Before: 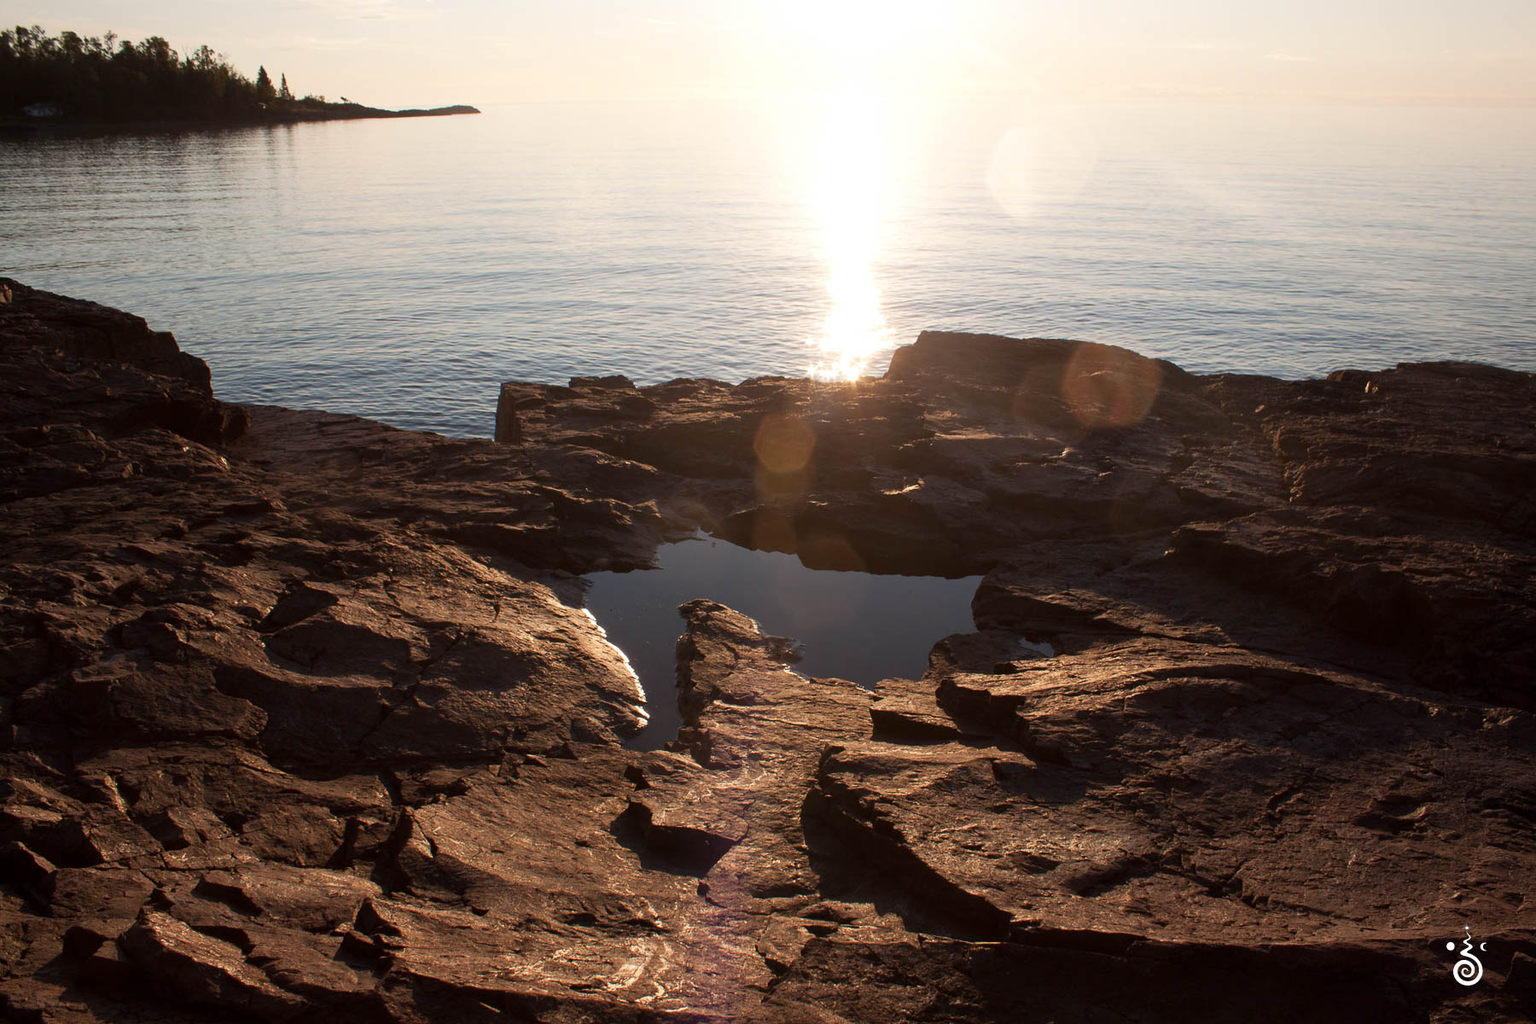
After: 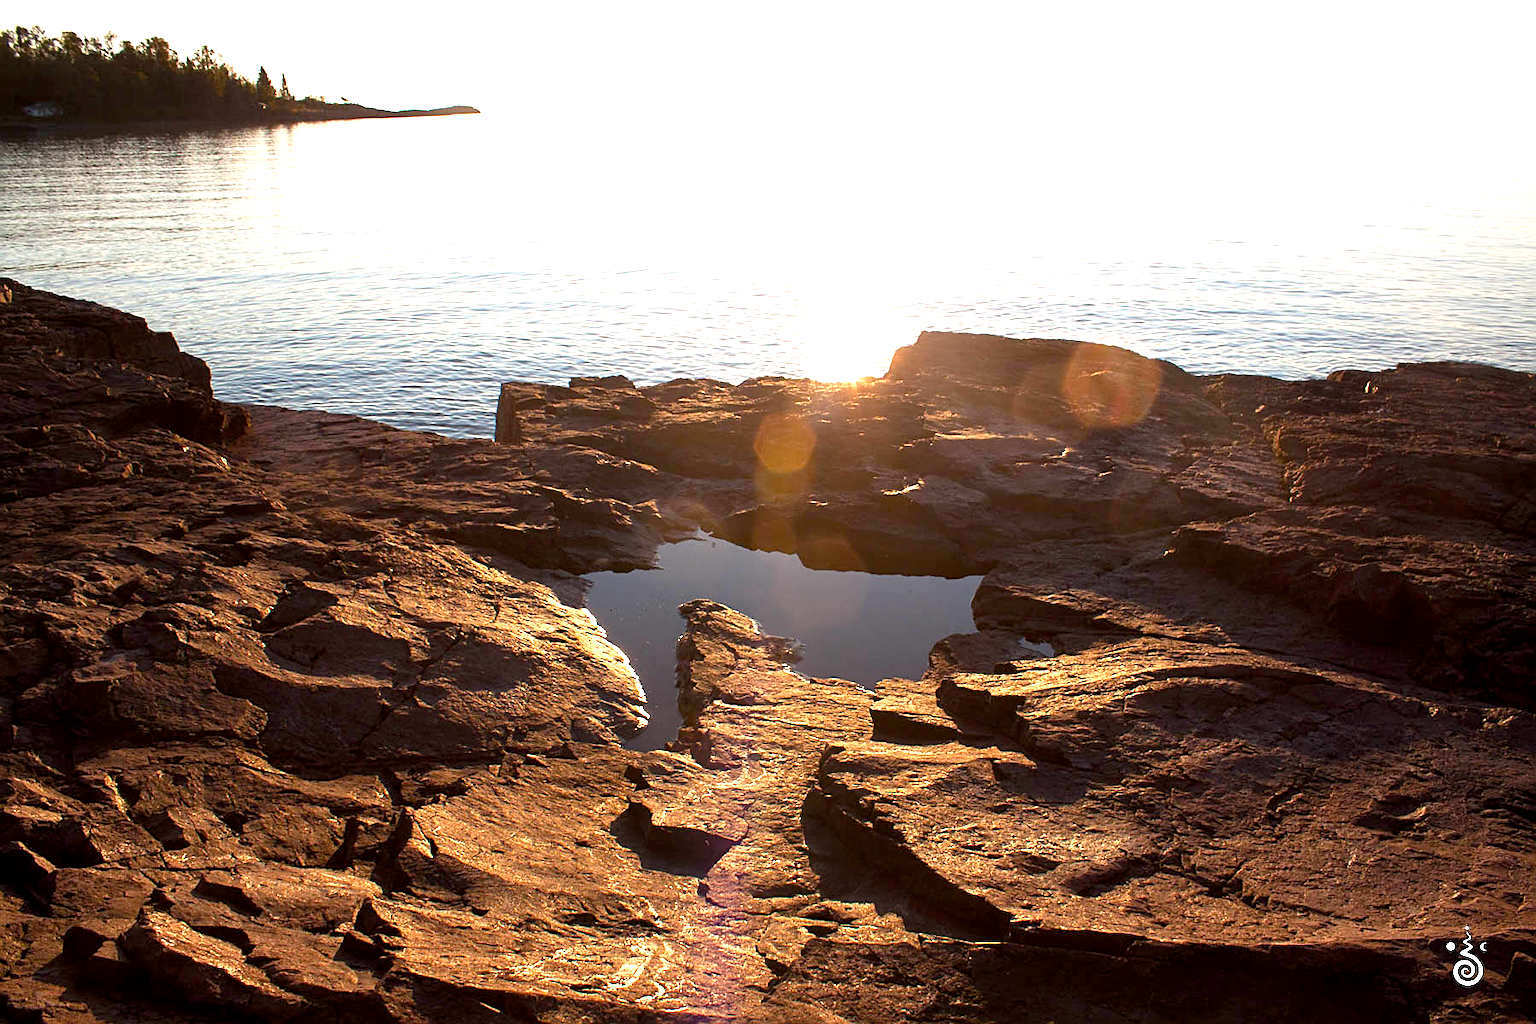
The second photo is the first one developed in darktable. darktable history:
exposure: black level correction 0.001, exposure 1.3 EV, compensate highlight preservation false
color balance rgb: perceptual saturation grading › global saturation 20%, global vibrance 20%
sharpen: on, module defaults
white balance: emerald 1
